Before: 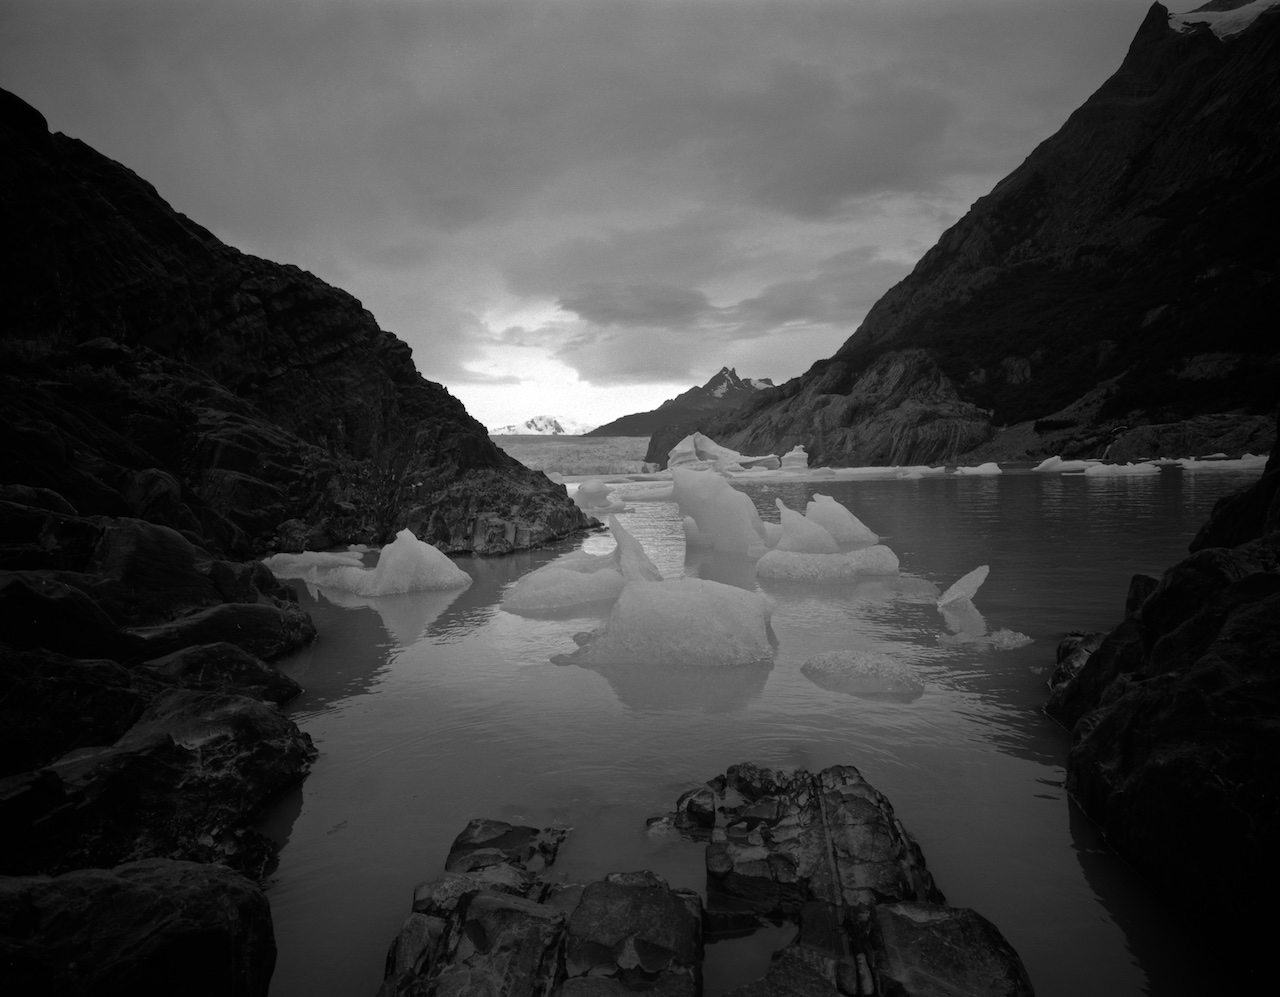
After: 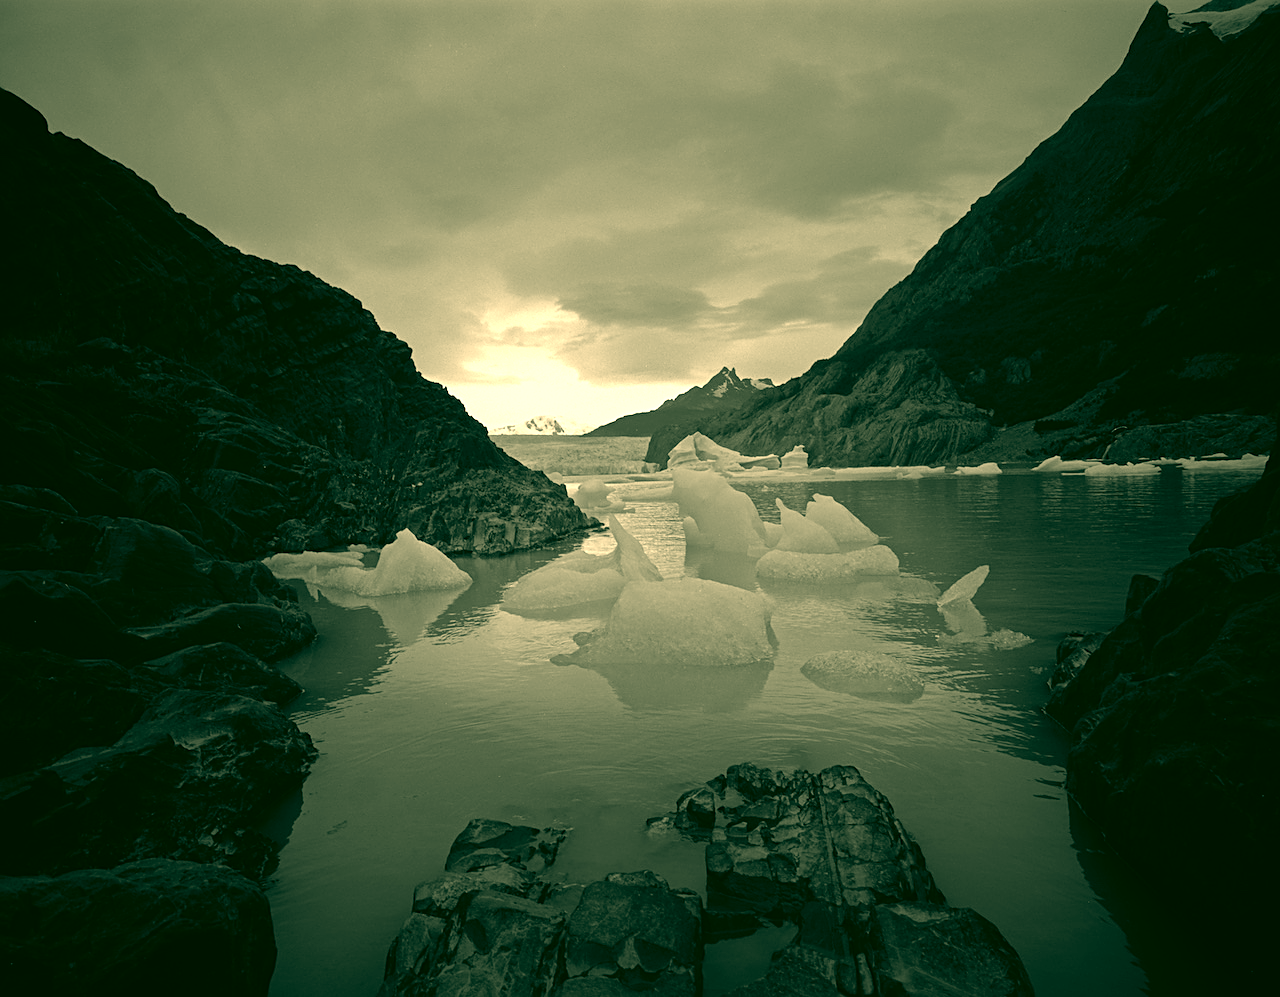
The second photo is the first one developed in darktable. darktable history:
exposure: exposure 0.568 EV, compensate exposure bias true, compensate highlight preservation false
color correction: highlights a* 5.62, highlights b* 33.22, shadows a* -25.97, shadows b* 3.79
sharpen: on, module defaults
